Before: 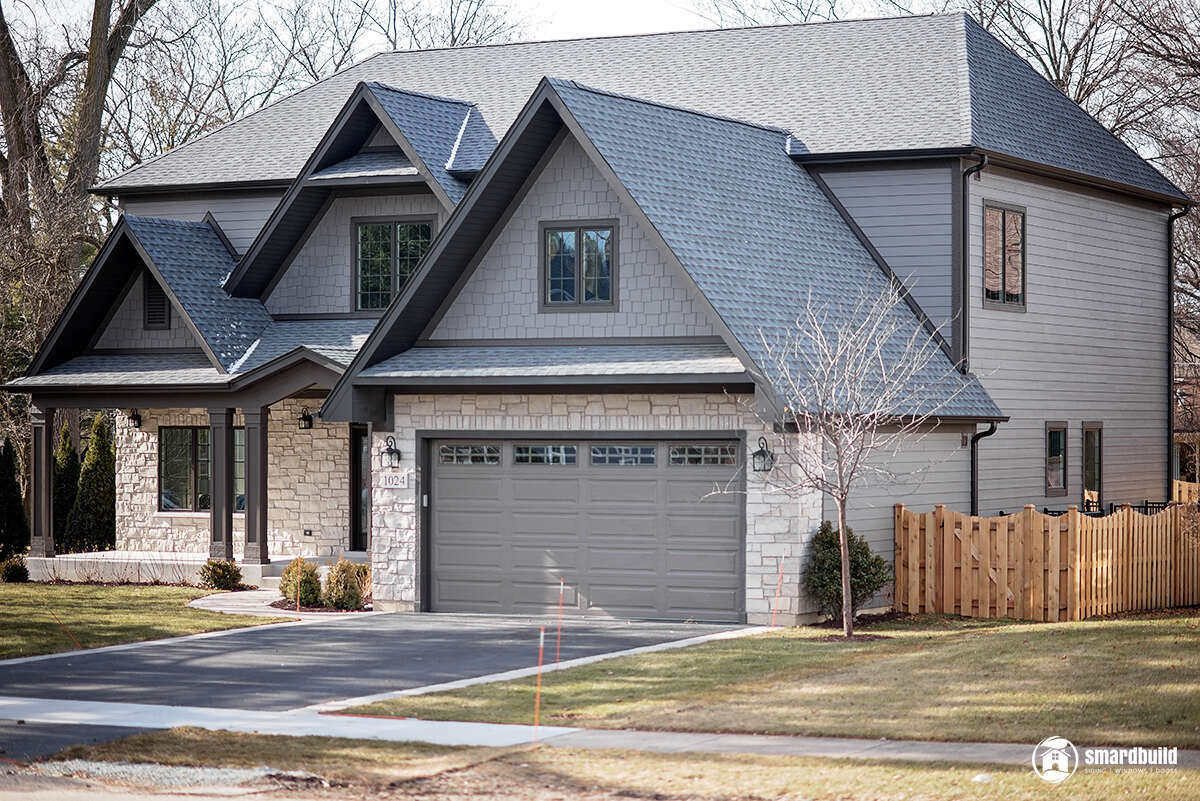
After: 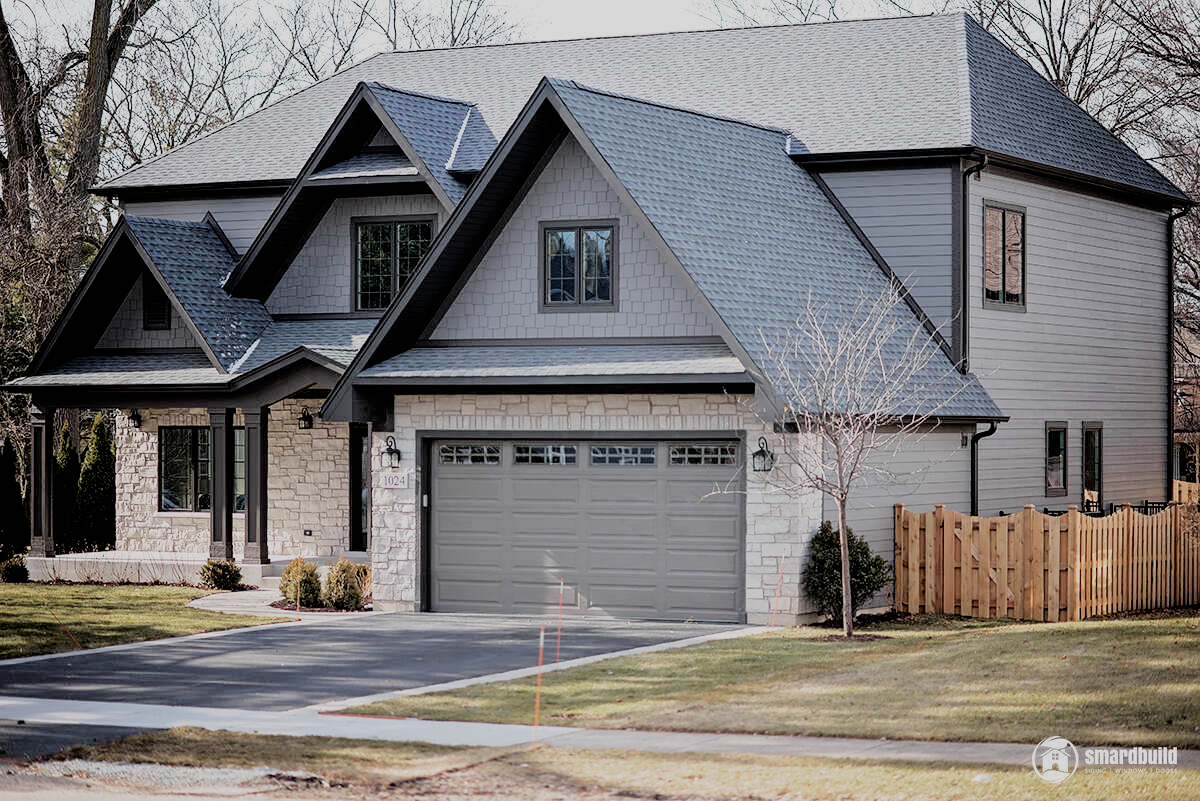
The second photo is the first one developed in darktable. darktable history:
shadows and highlights: shadows -30, highlights 30
filmic rgb: black relative exposure -4.38 EV, white relative exposure 4.56 EV, hardness 2.37, contrast 1.05
